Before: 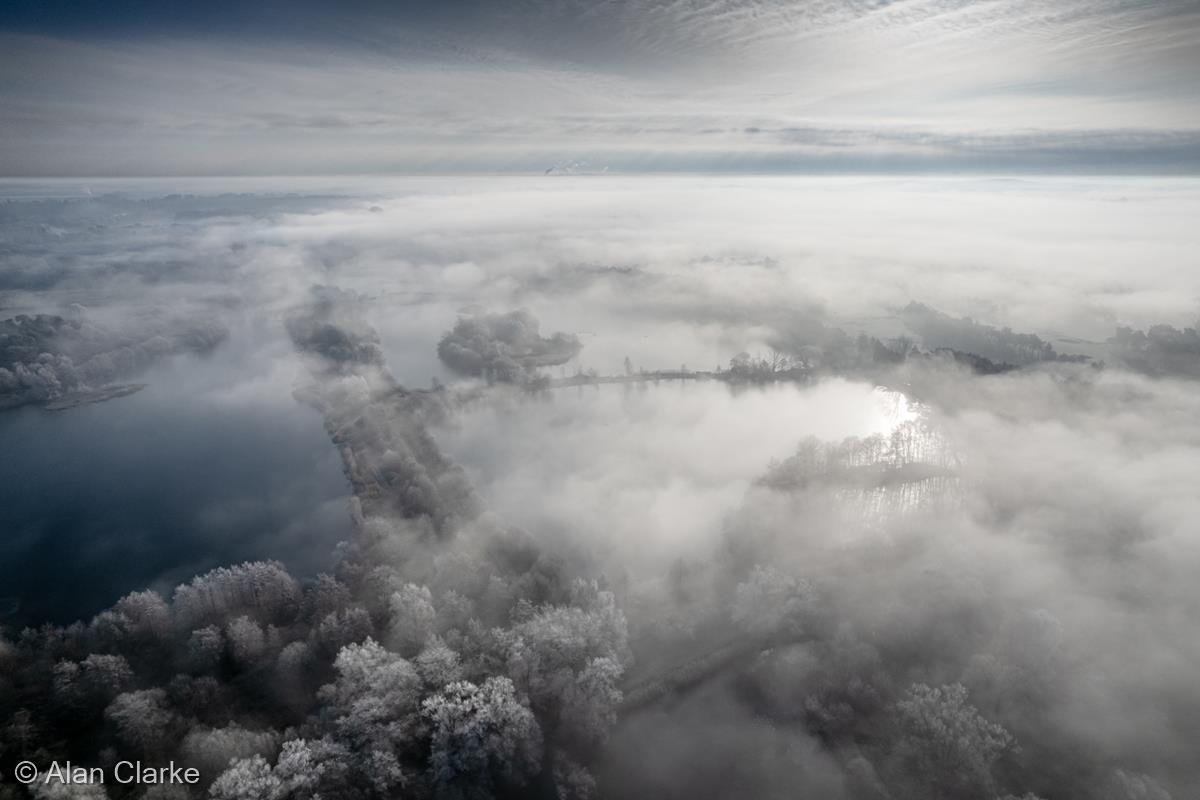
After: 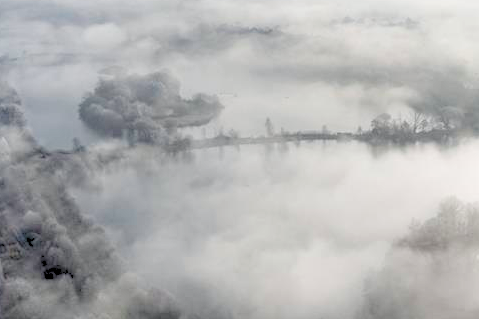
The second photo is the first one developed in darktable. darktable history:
rgb levels: levels [[0.027, 0.429, 0.996], [0, 0.5, 1], [0, 0.5, 1]]
crop: left 30%, top 30%, right 30%, bottom 30%
haze removal: strength 0.42, compatibility mode true, adaptive false
local contrast: highlights 100%, shadows 100%, detail 120%, midtone range 0.2
